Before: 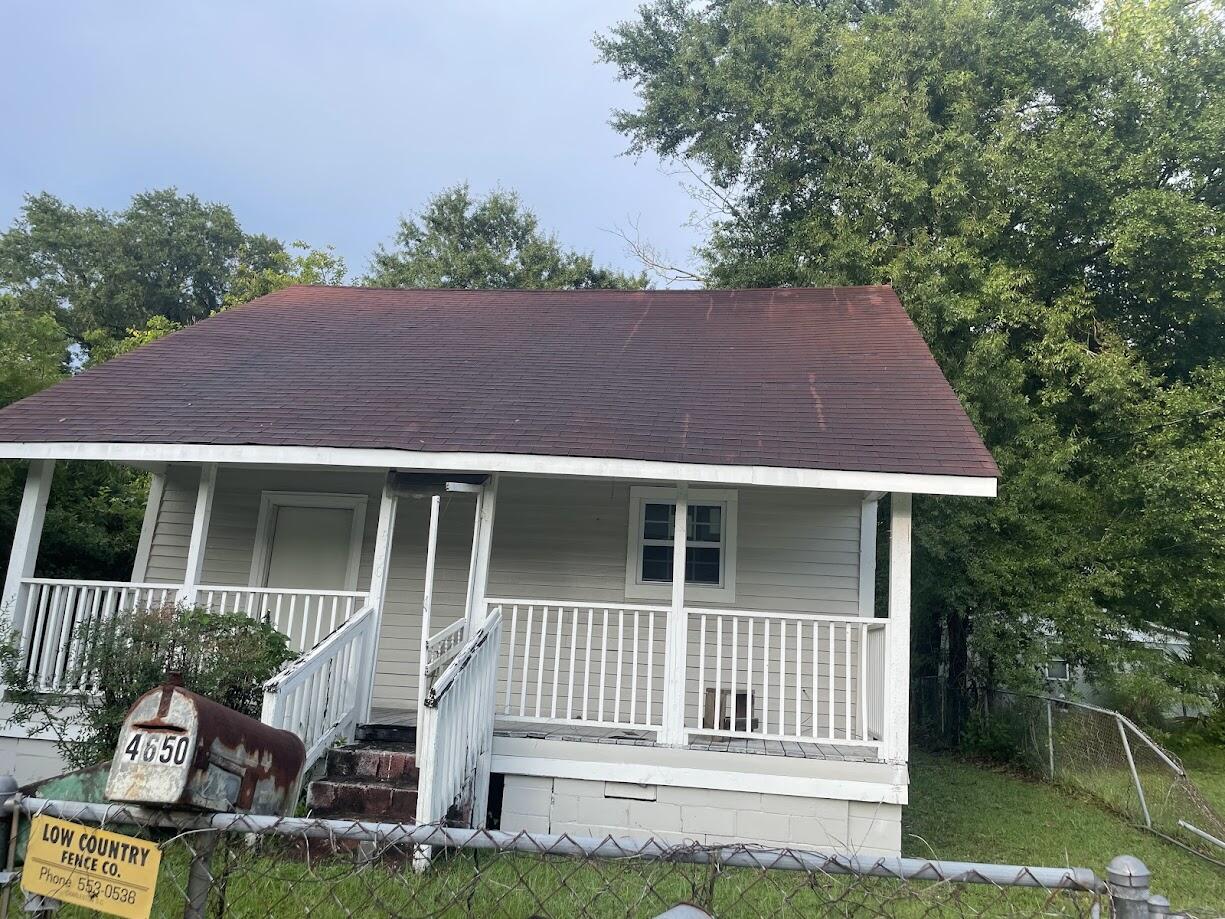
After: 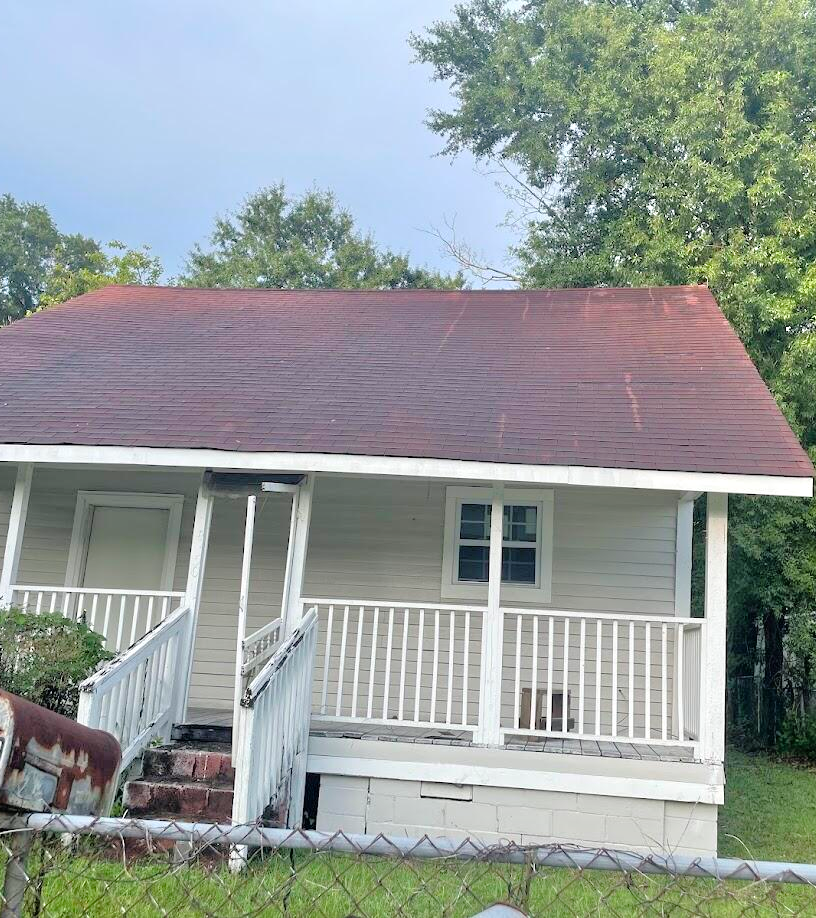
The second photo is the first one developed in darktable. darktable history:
crop and rotate: left 15.055%, right 18.278%
tone equalizer: -7 EV 0.15 EV, -6 EV 0.6 EV, -5 EV 1.15 EV, -4 EV 1.33 EV, -3 EV 1.15 EV, -2 EV 0.6 EV, -1 EV 0.15 EV, mask exposure compensation -0.5 EV
